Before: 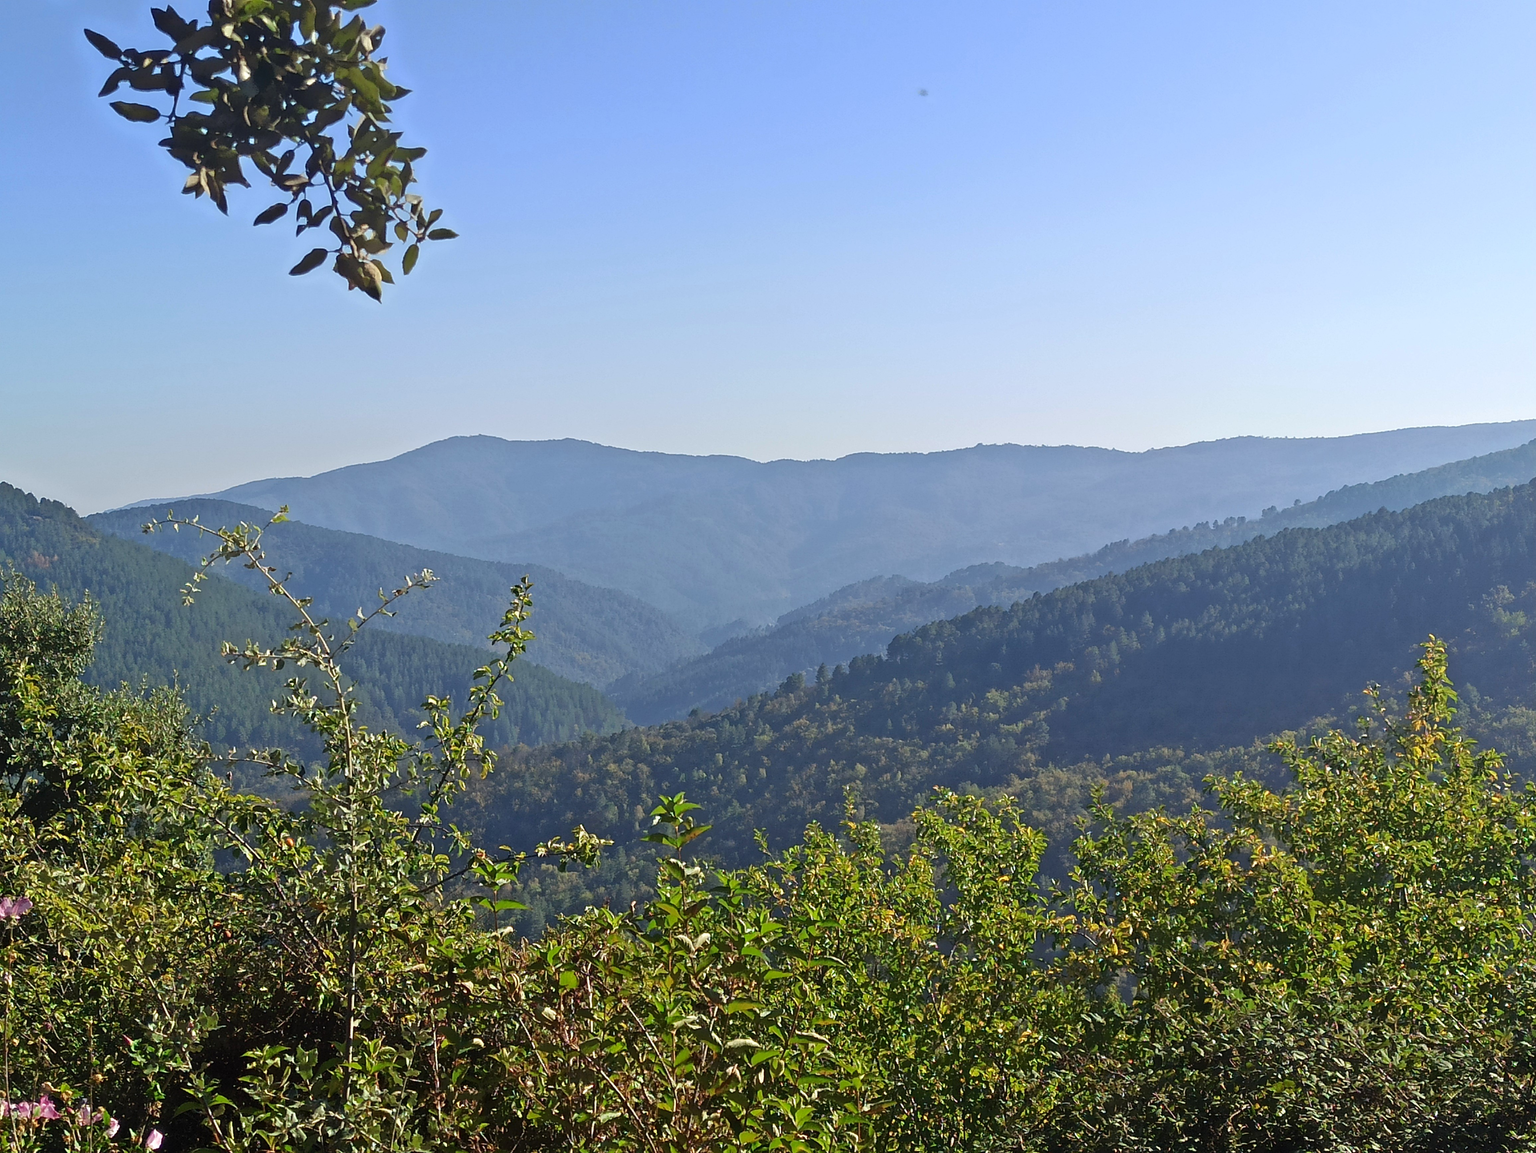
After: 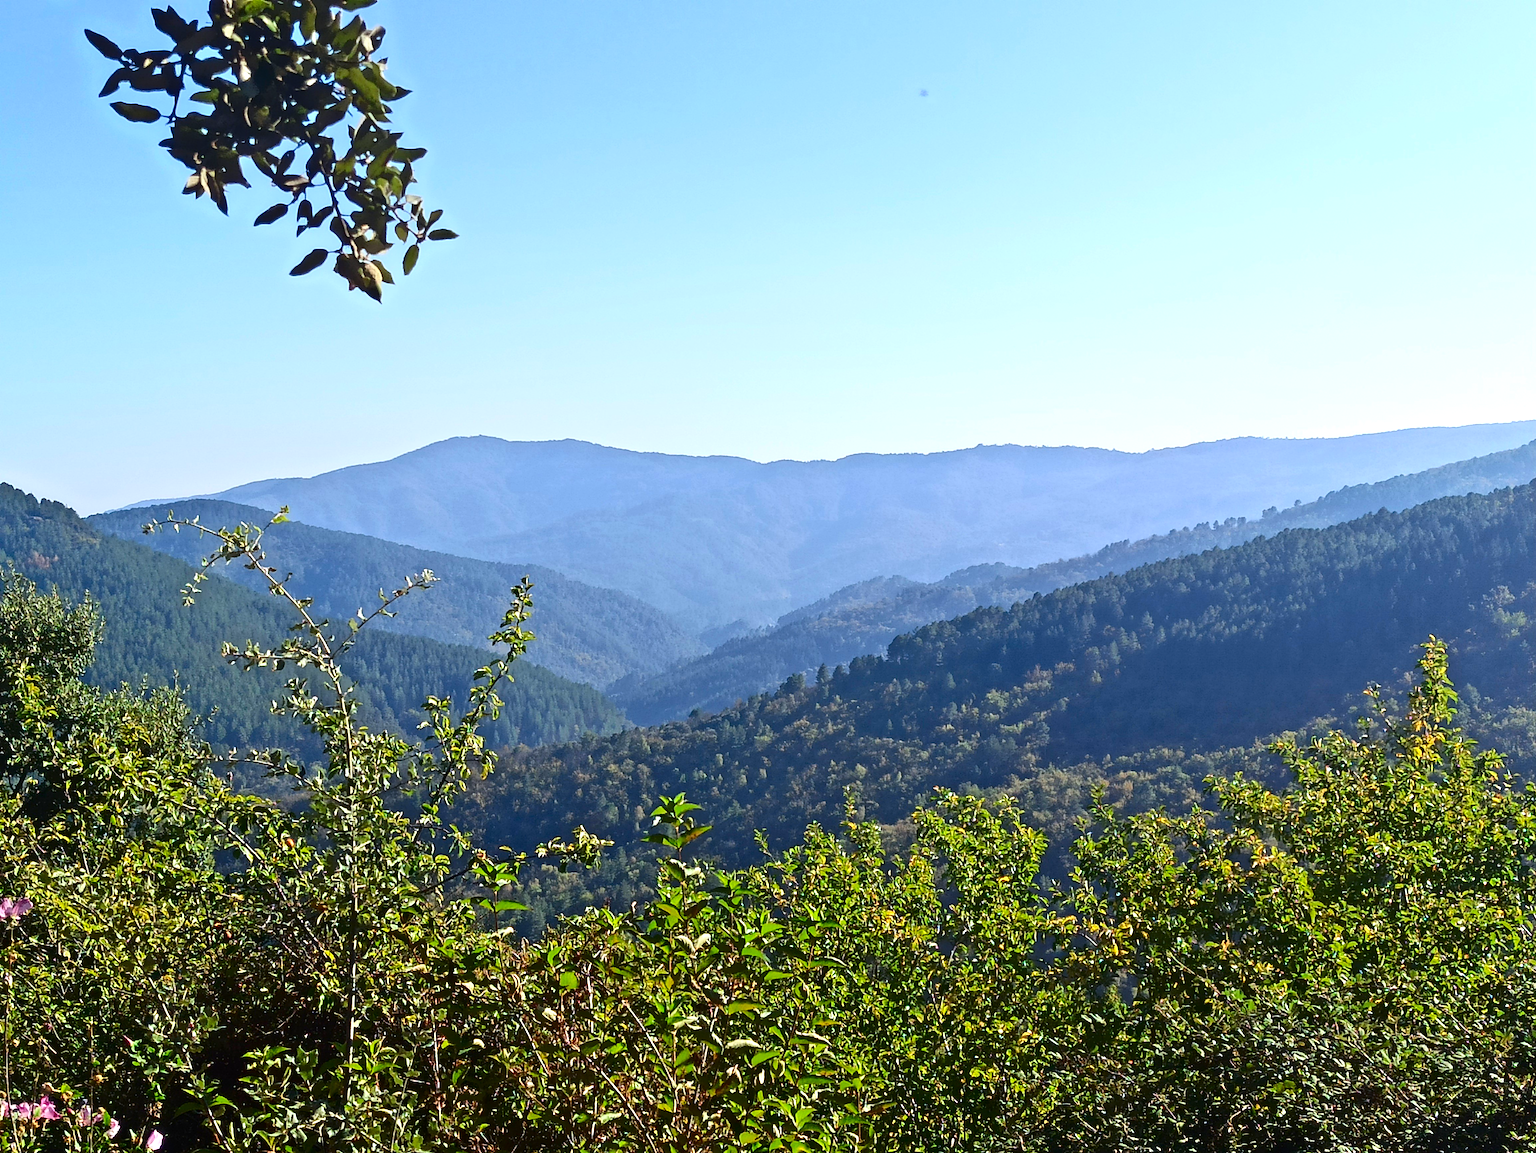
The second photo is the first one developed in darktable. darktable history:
exposure: black level correction -0.002, exposure 0.54 EV, compensate highlight preservation false
white balance: red 0.983, blue 1.036
contrast brightness saturation: contrast 0.21, brightness -0.11, saturation 0.21
